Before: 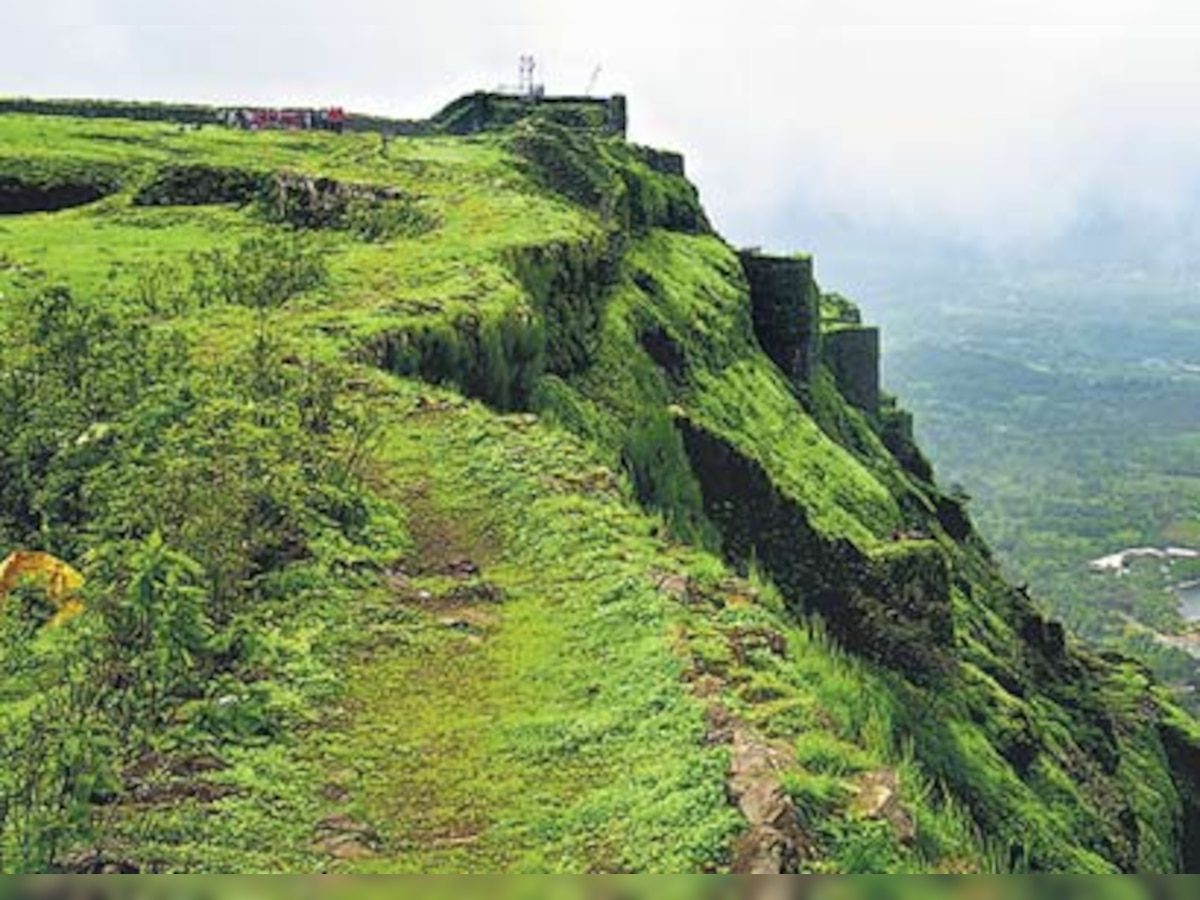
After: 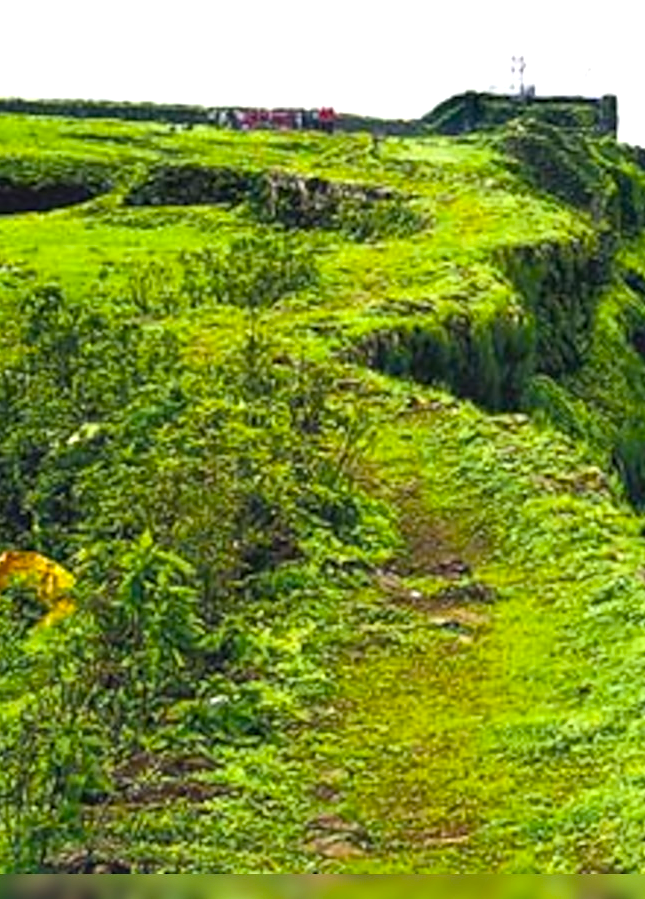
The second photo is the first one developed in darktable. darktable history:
crop: left 0.824%, right 45.374%, bottom 0.09%
color balance rgb: perceptual saturation grading › global saturation 20%, perceptual saturation grading › highlights 2.104%, perceptual saturation grading › shadows 49.559%, perceptual brilliance grading › global brilliance 14.227%, perceptual brilliance grading › shadows -34.353%
